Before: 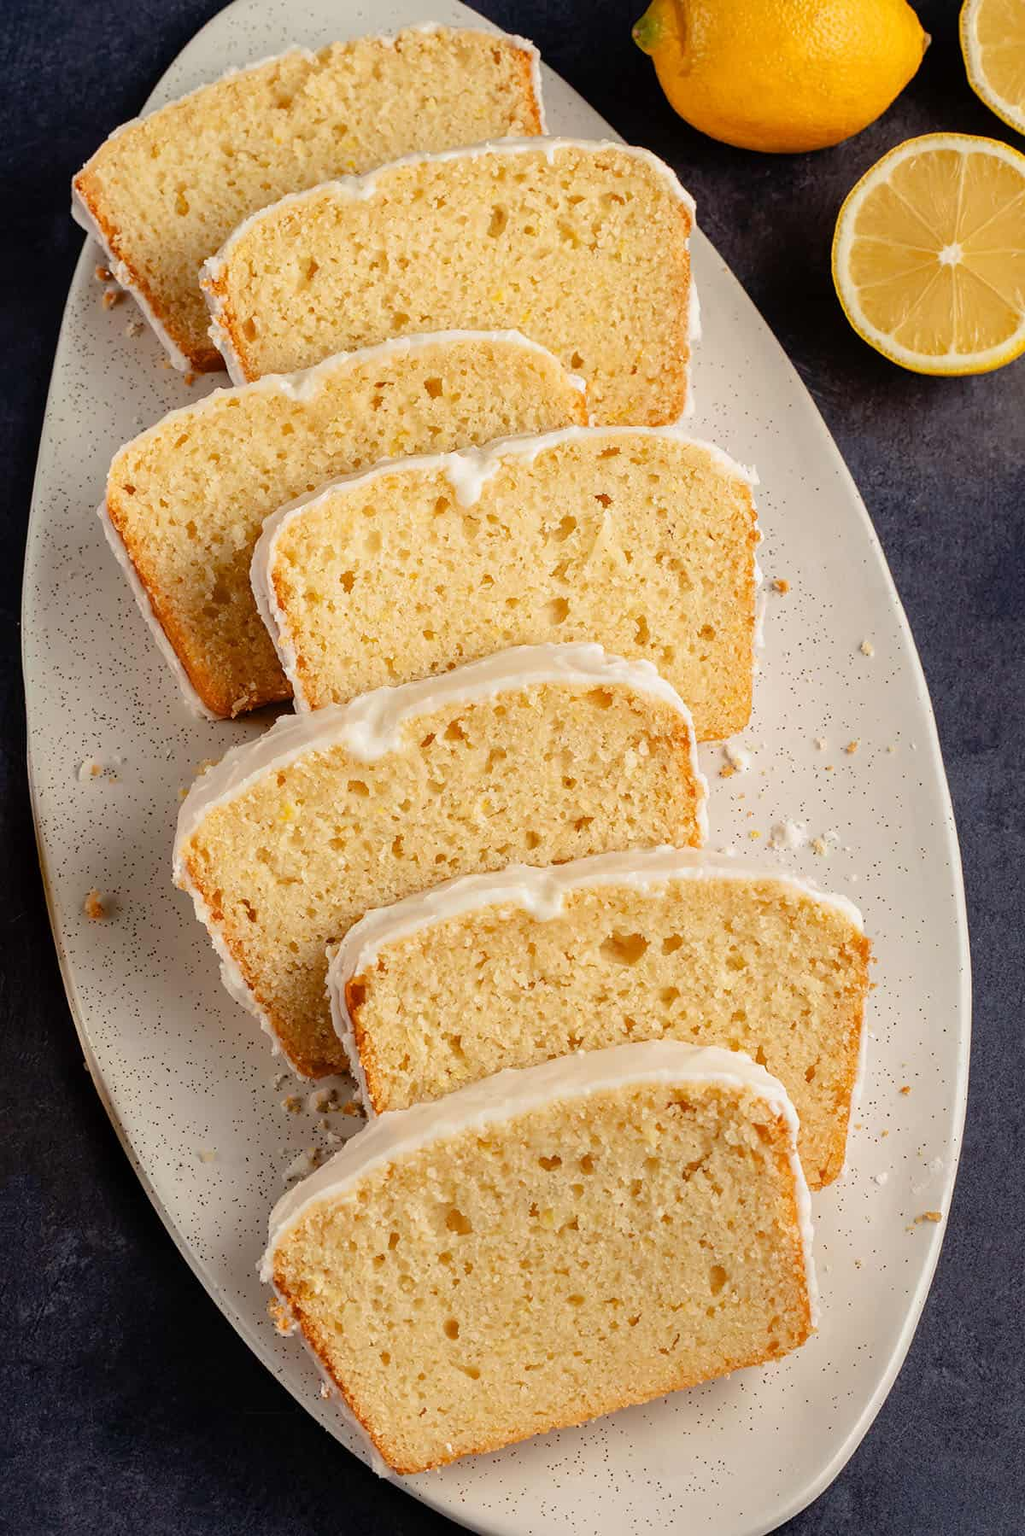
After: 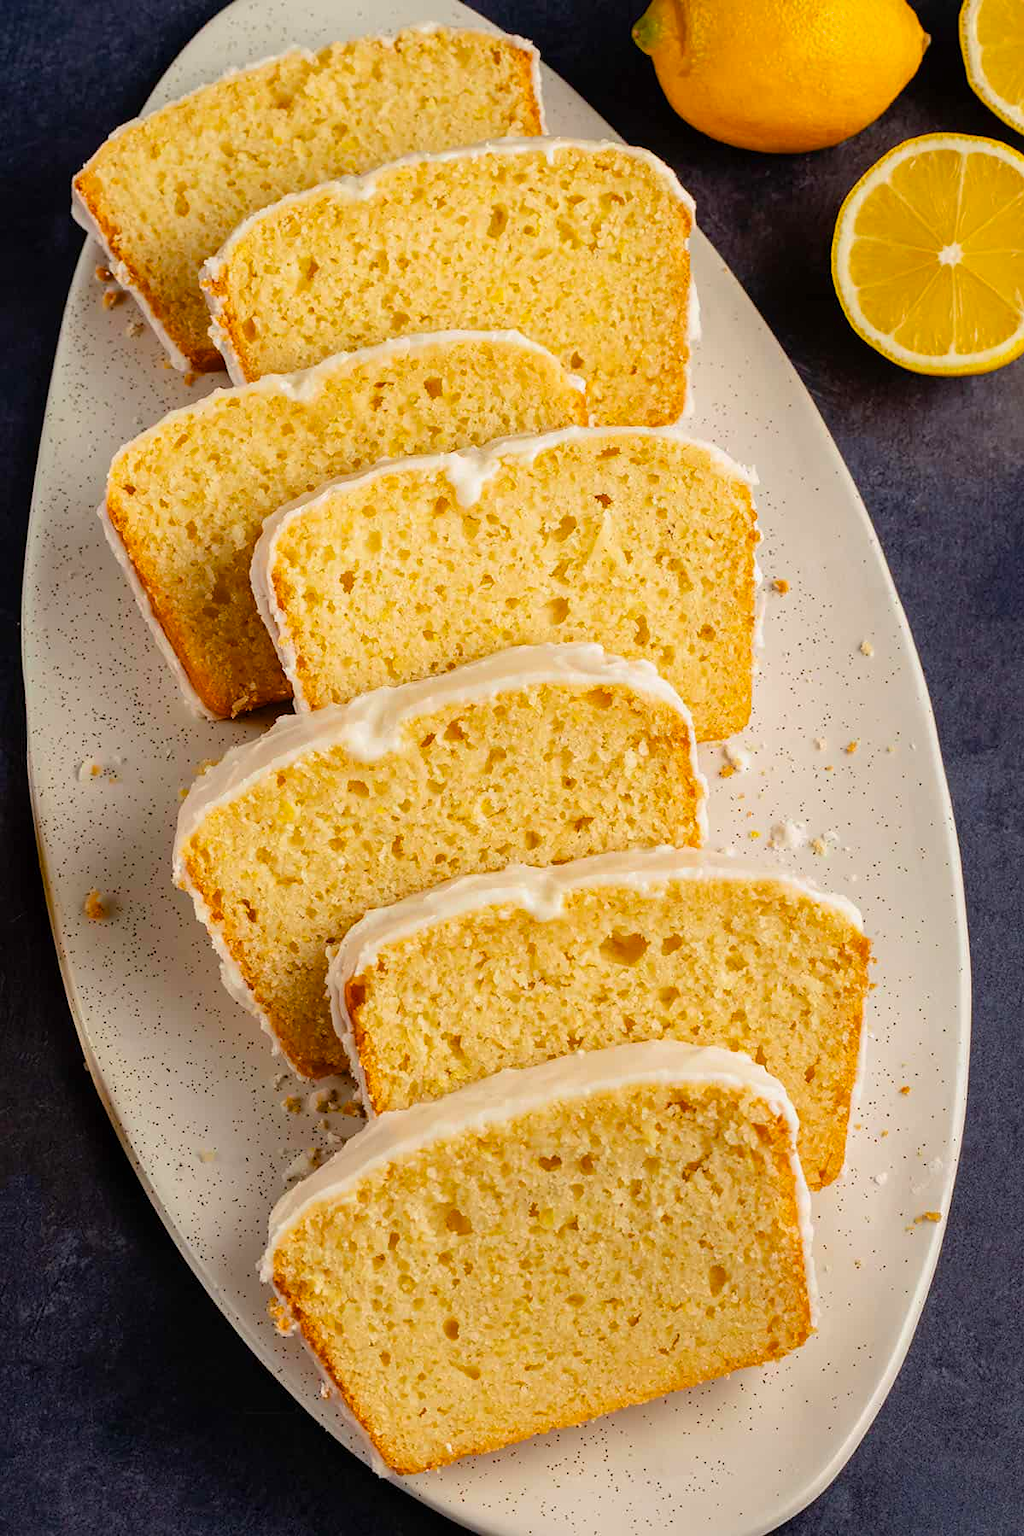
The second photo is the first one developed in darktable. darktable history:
white balance: red 1, blue 1
color balance rgb: perceptual saturation grading › global saturation 30%, global vibrance 10%
